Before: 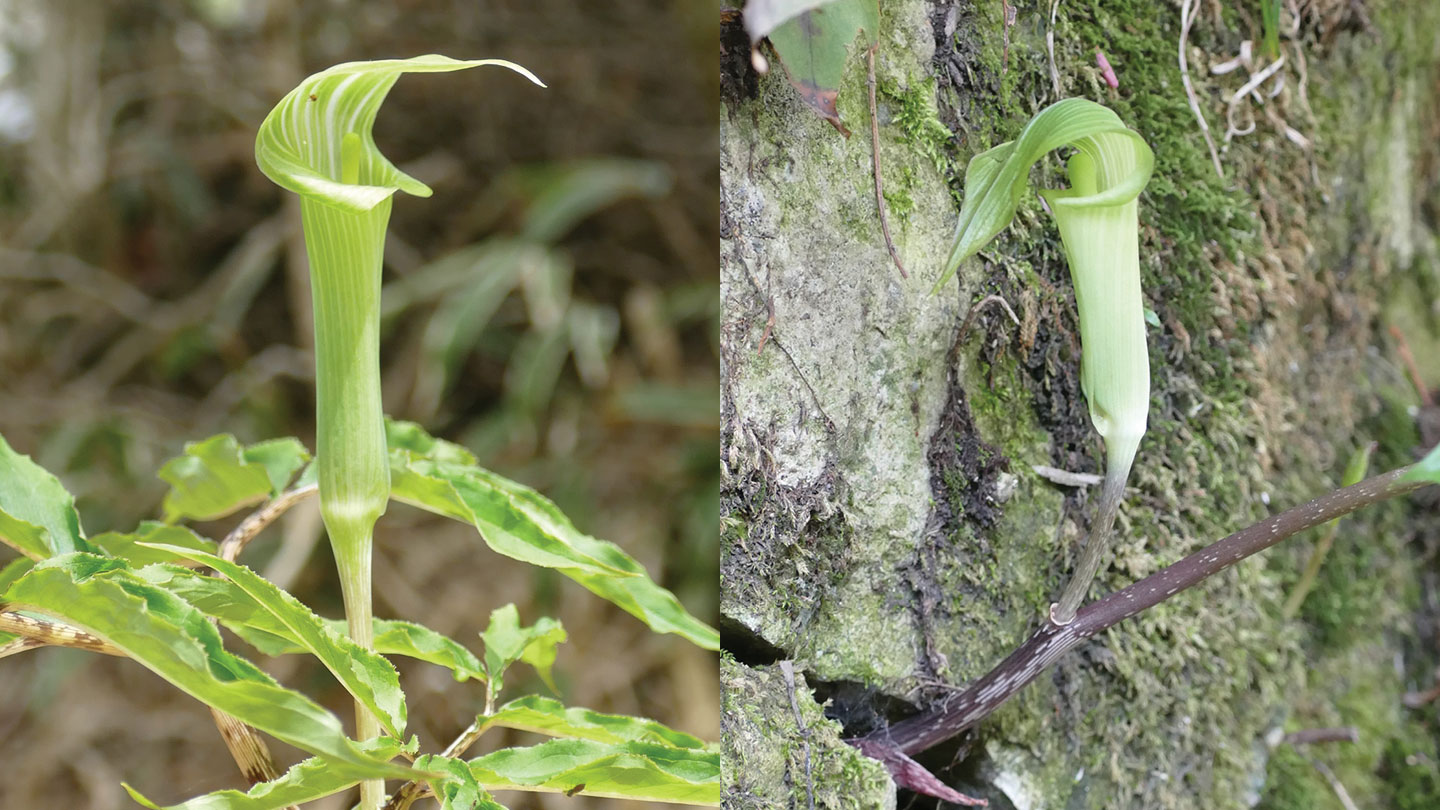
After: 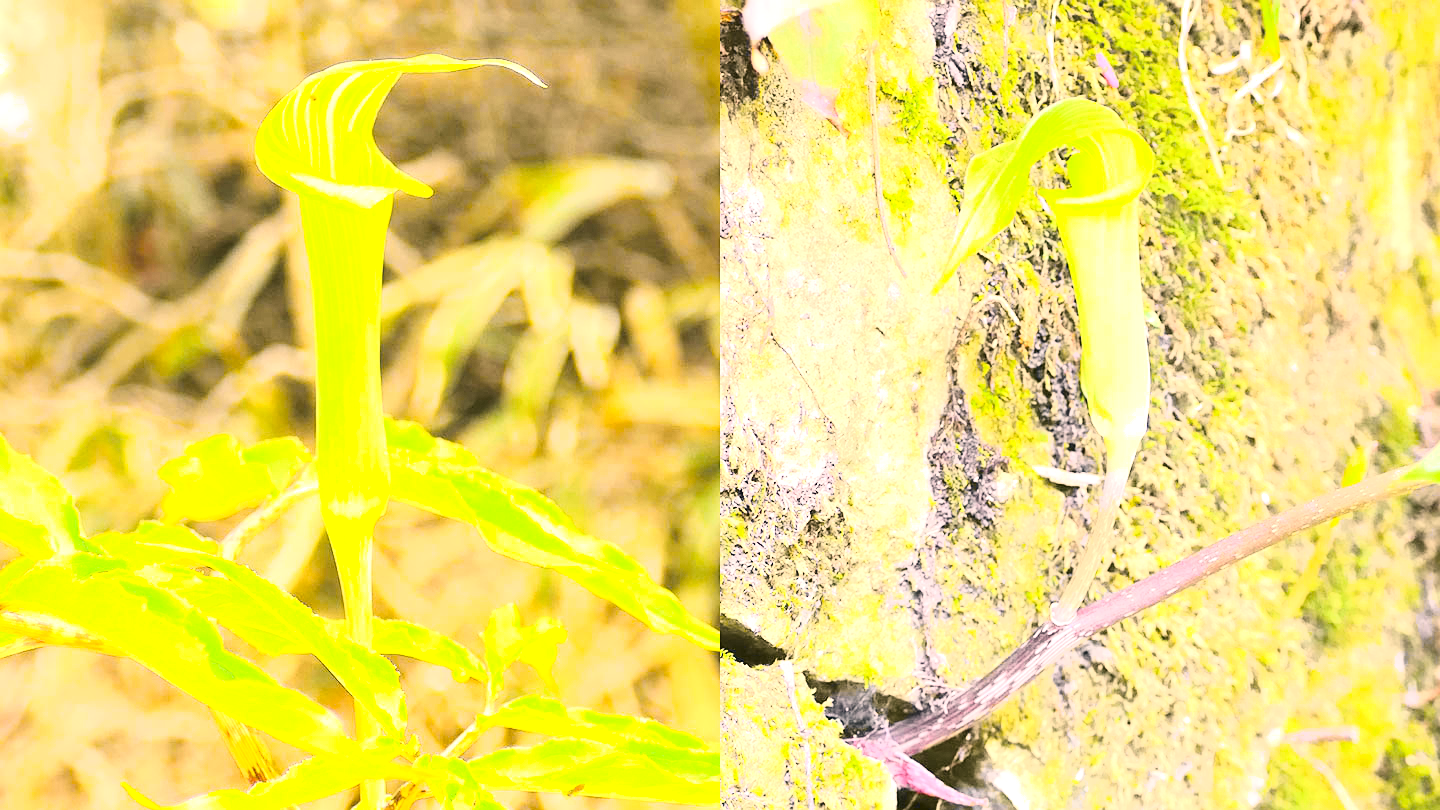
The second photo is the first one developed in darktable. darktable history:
color correction: highlights a* 11.32, highlights b* 11.9
exposure: exposure 2.056 EV, compensate highlight preservation false
tone curve: curves: ch0 [(0, 0.029) (0.087, 0.084) (0.227, 0.239) (0.46, 0.576) (0.657, 0.796) (0.861, 0.932) (0.997, 0.951)]; ch1 [(0, 0) (0.353, 0.344) (0.45, 0.46) (0.502, 0.494) (0.534, 0.523) (0.573, 0.576) (0.602, 0.631) (0.647, 0.669) (1, 1)]; ch2 [(0, 0) (0.333, 0.346) (0.385, 0.395) (0.44, 0.466) (0.5, 0.493) (0.521, 0.56) (0.553, 0.579) (0.573, 0.599) (0.667, 0.777) (1, 1)], color space Lab, independent channels, preserve colors none
sharpen: radius 1.319, amount 0.306, threshold 0.006
